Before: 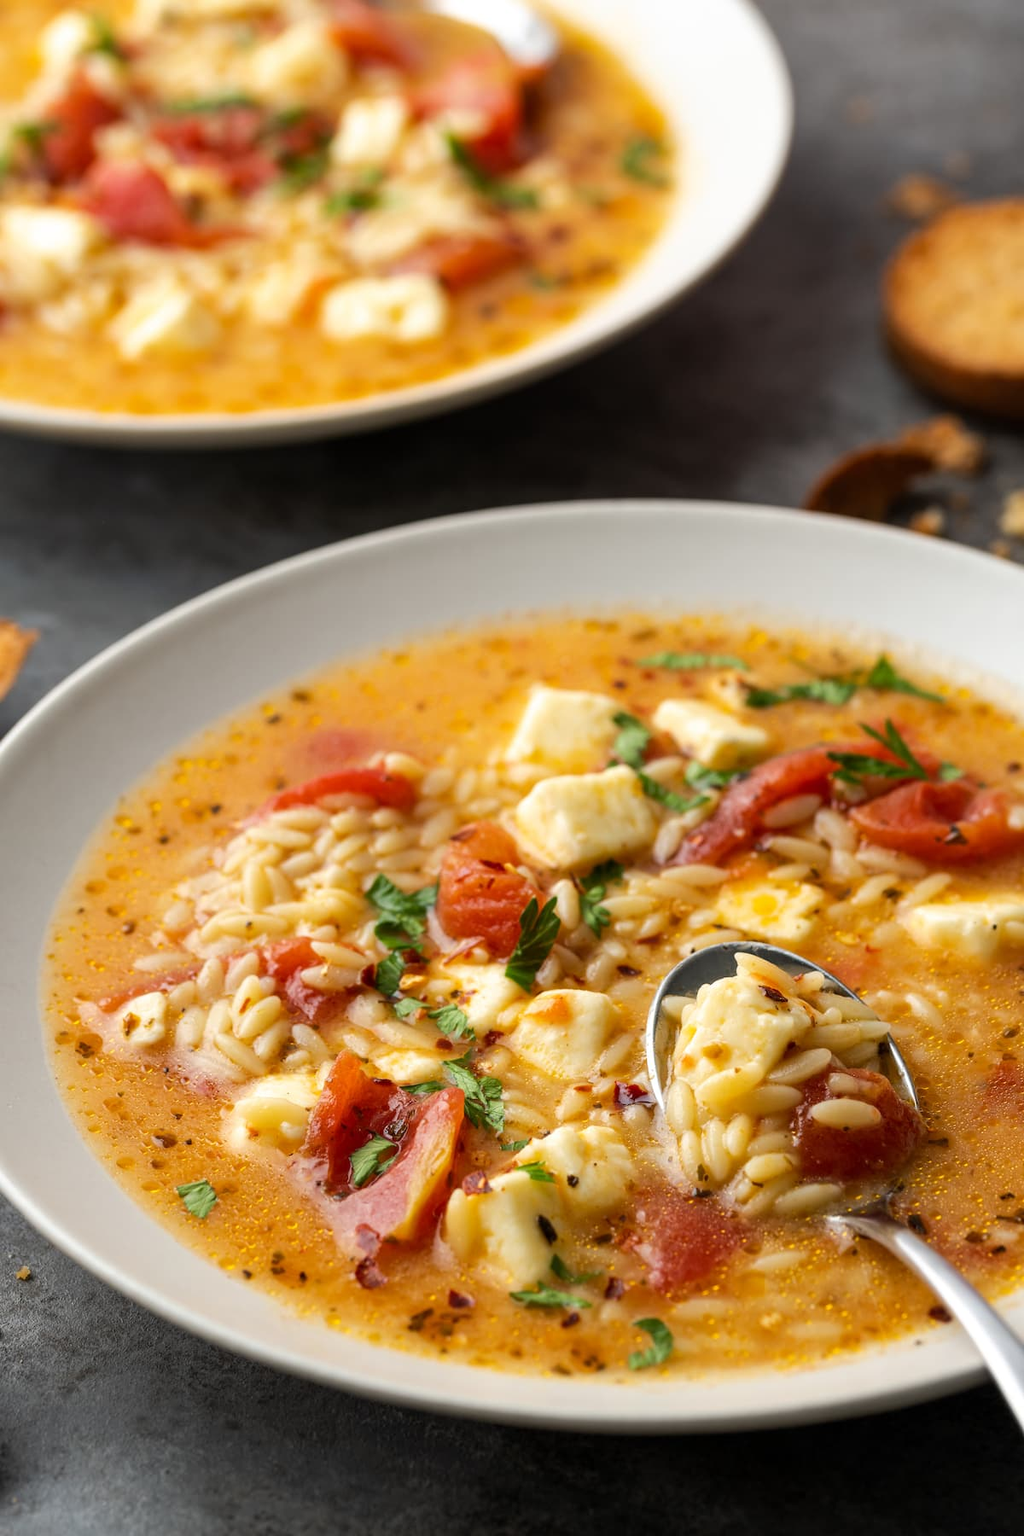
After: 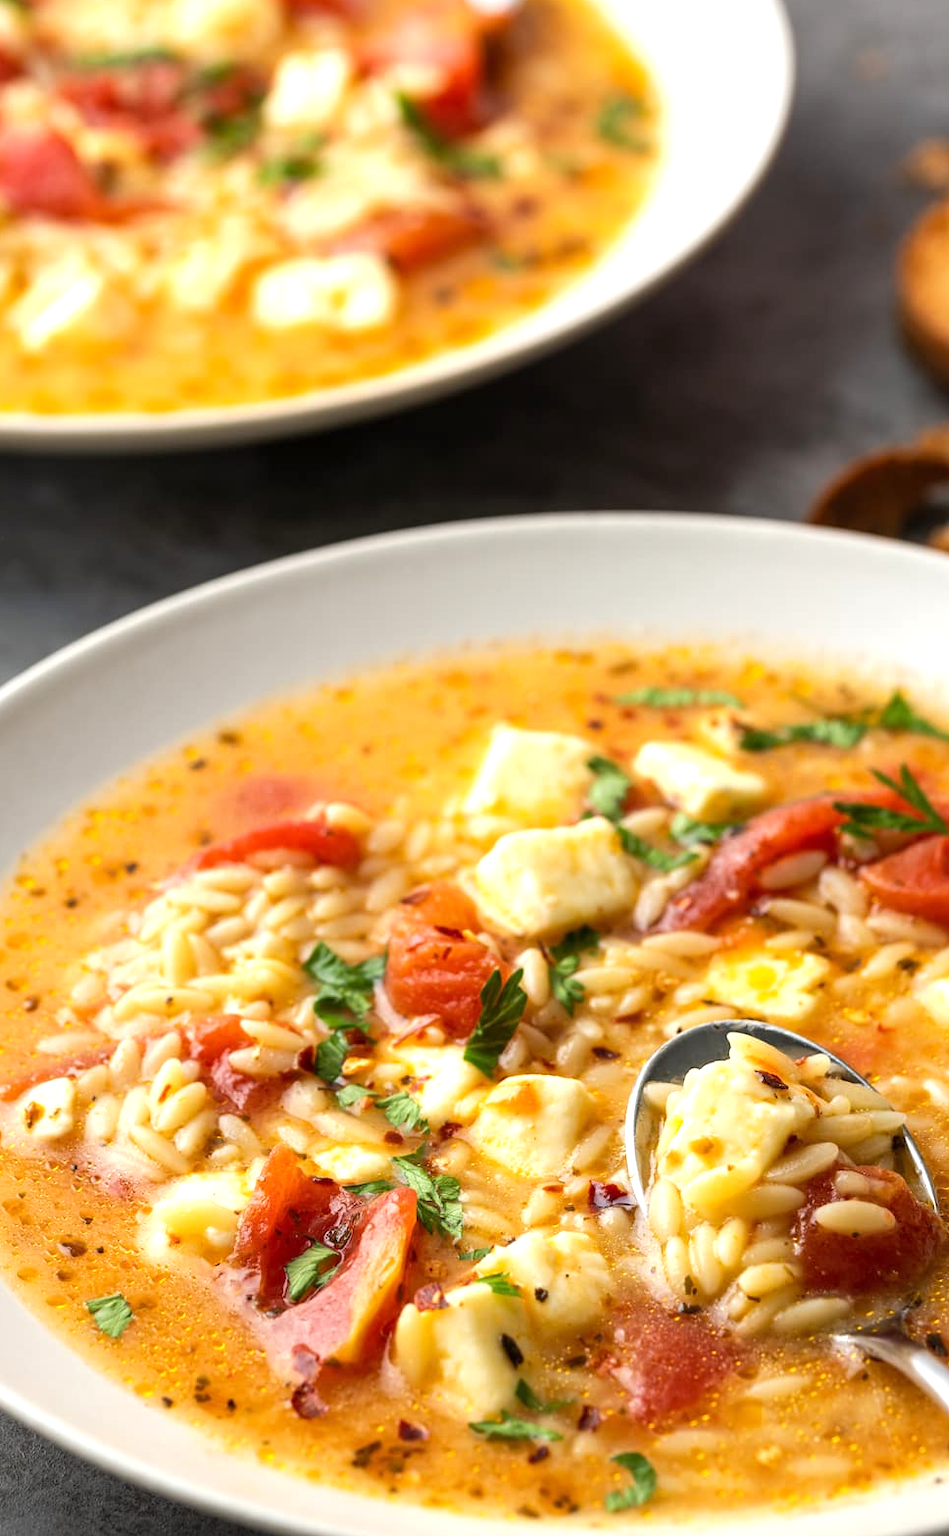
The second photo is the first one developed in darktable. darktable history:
crop: left 9.925%, top 3.547%, right 9.299%, bottom 9.384%
exposure: exposure 0.496 EV, compensate highlight preservation false
